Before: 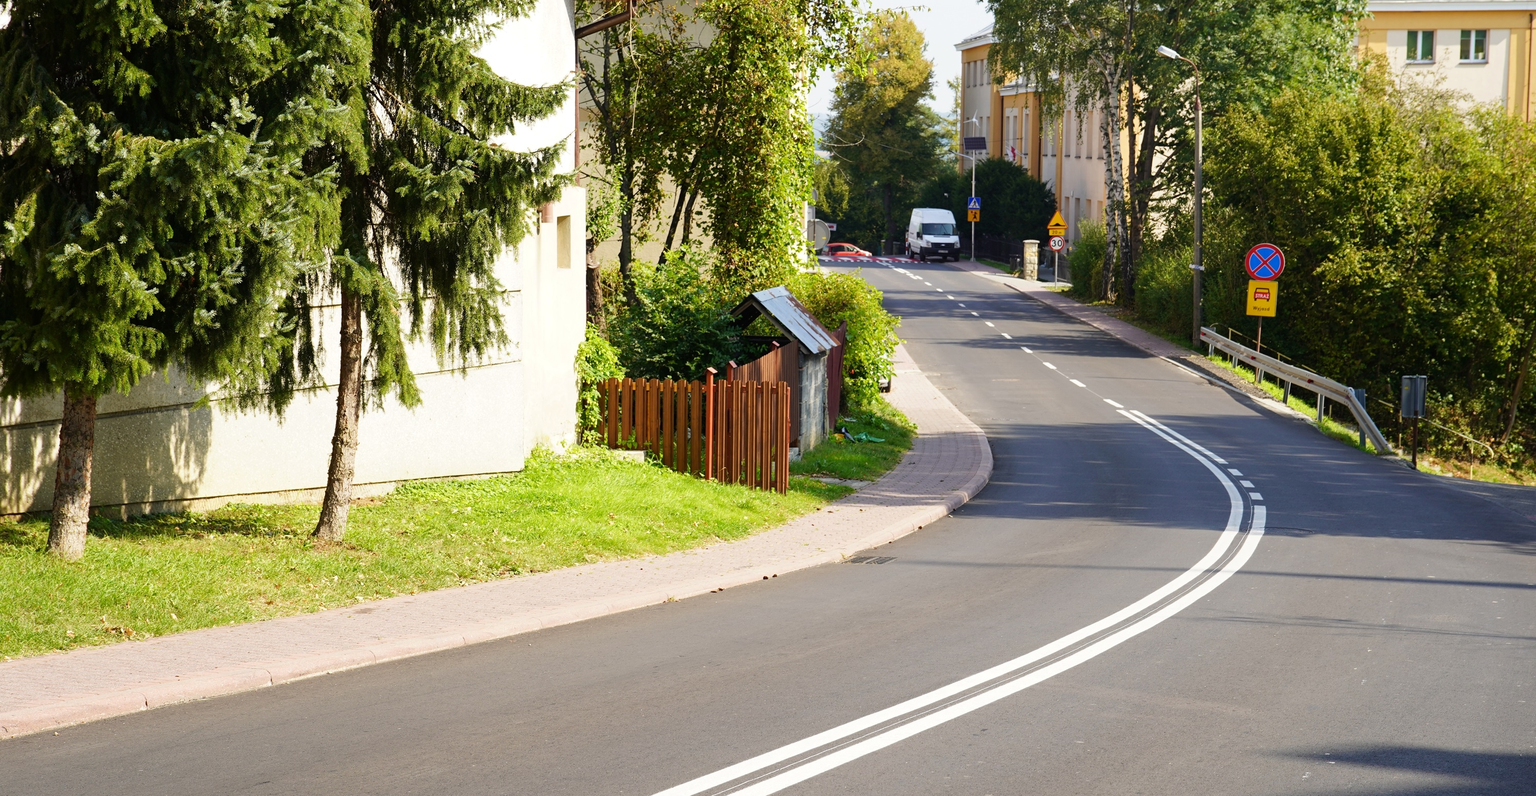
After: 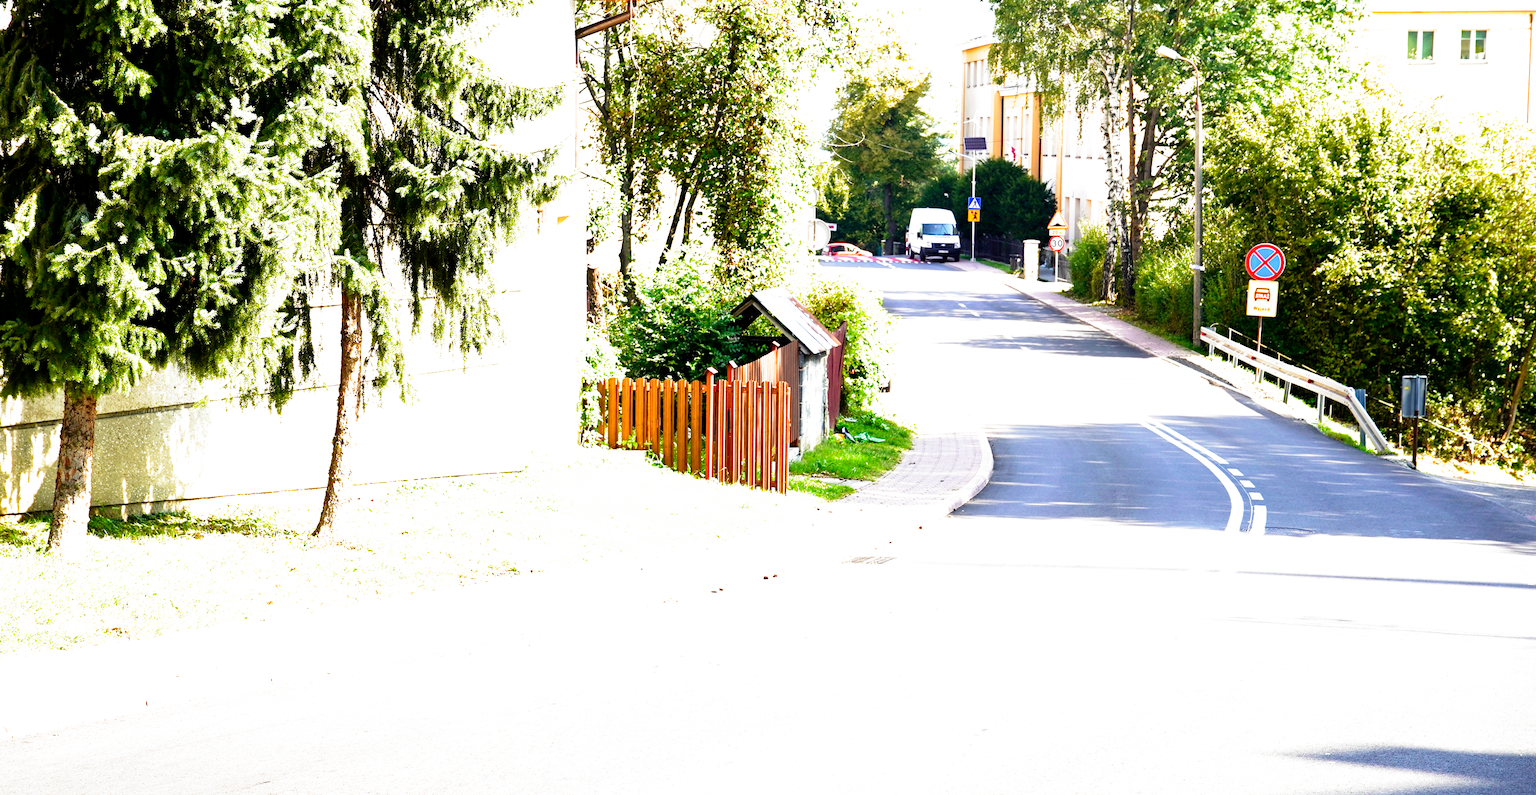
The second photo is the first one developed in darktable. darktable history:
exposure: exposure 0.95 EV, compensate highlight preservation false
filmic rgb: middle gray luminance 8.8%, black relative exposure -6.3 EV, white relative exposure 2.7 EV, threshold 6 EV, target black luminance 0%, hardness 4.74, latitude 73.47%, contrast 1.332, shadows ↔ highlights balance 10.13%, add noise in highlights 0, preserve chrominance no, color science v3 (2019), use custom middle-gray values true, iterations of high-quality reconstruction 0, contrast in highlights soft, enable highlight reconstruction true
